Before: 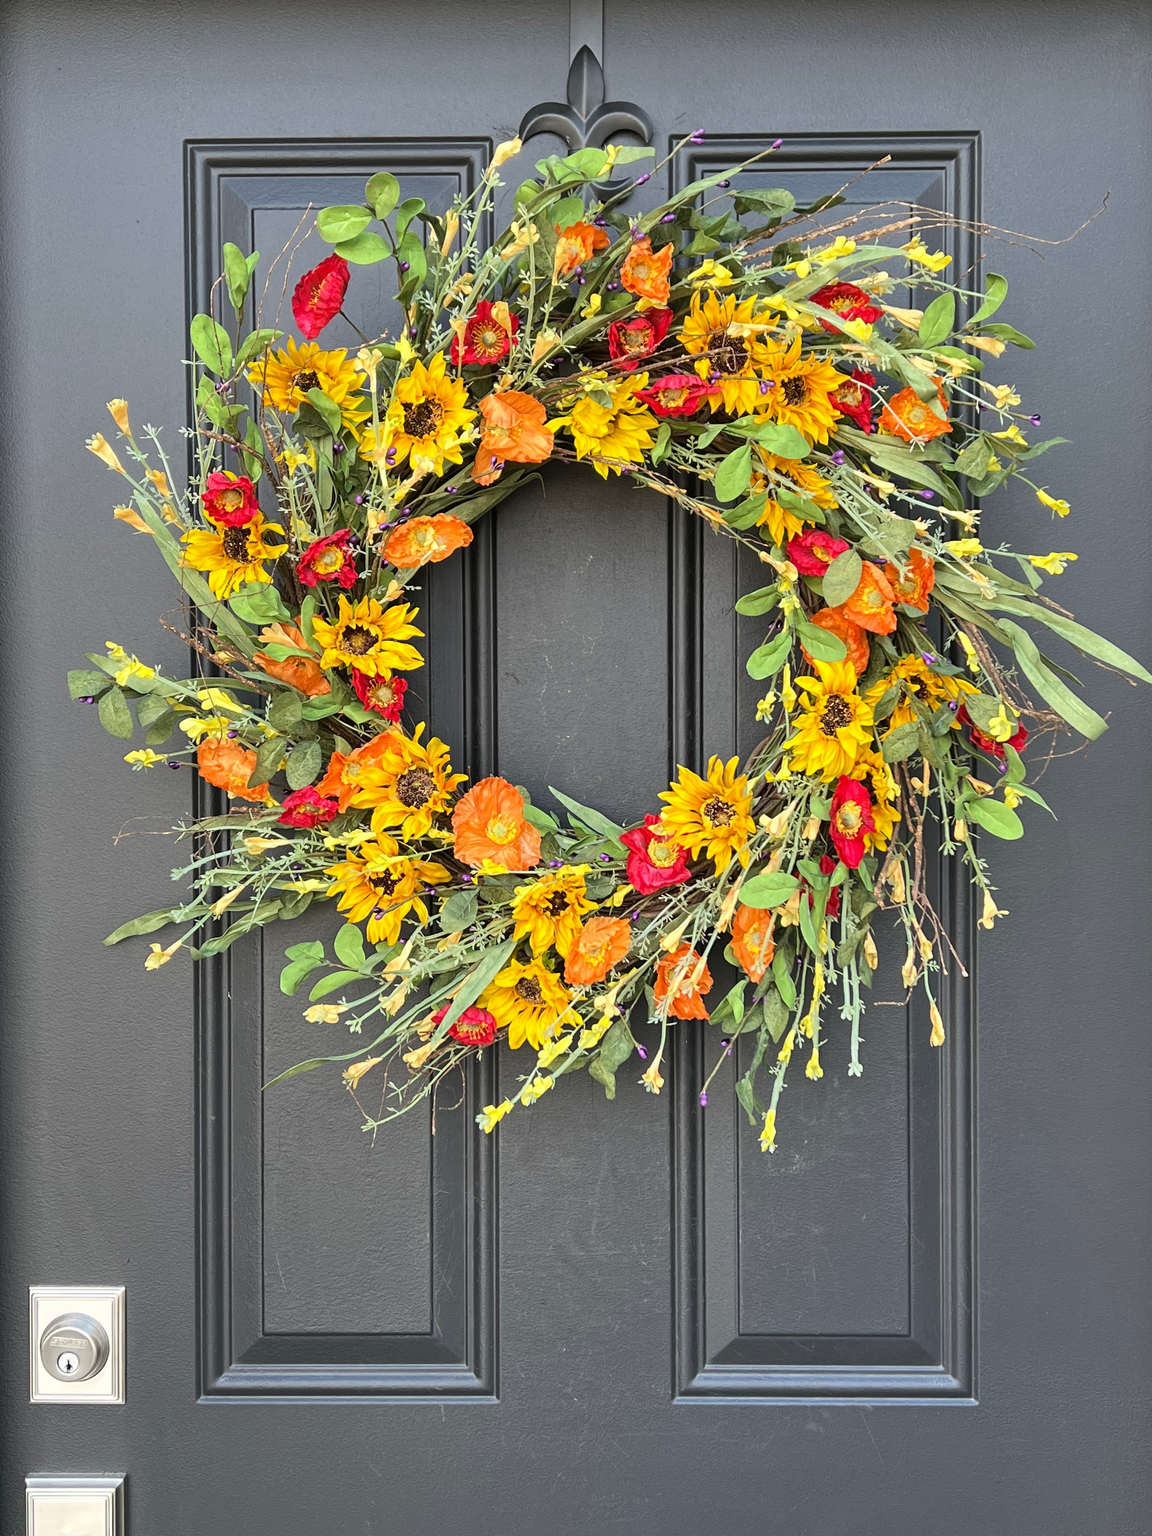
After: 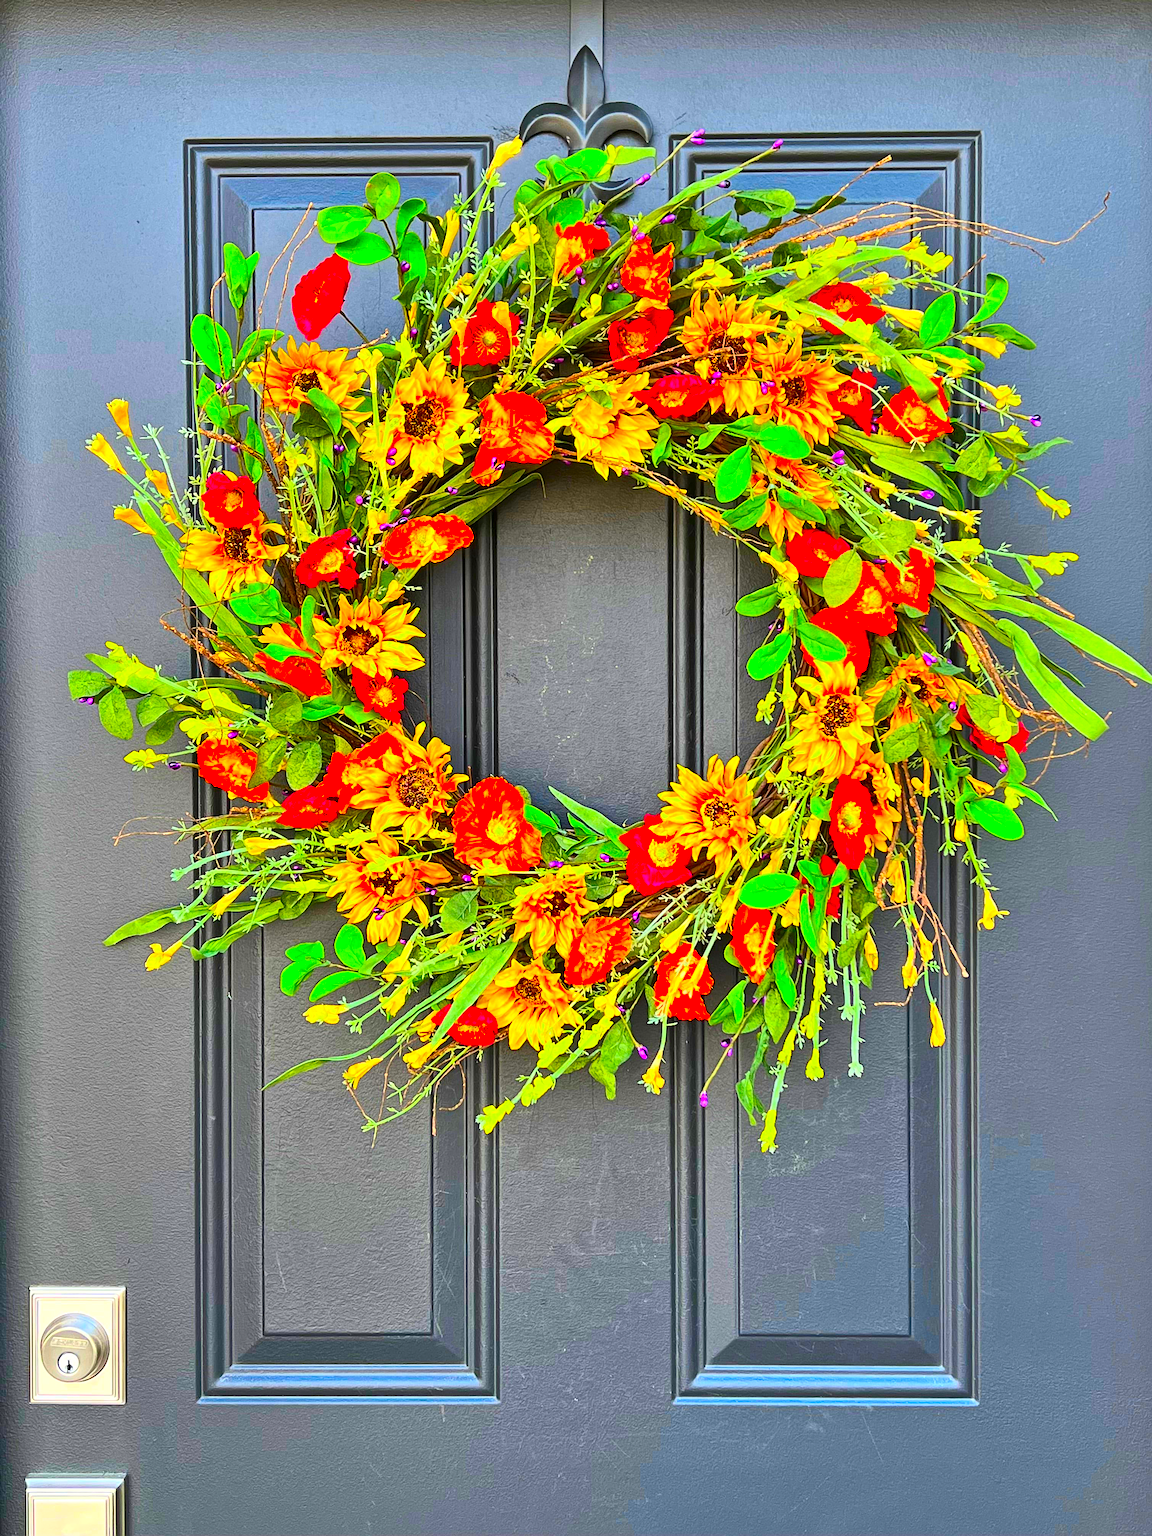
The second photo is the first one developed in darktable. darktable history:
contrast brightness saturation: contrast 0.201, brightness 0.196, saturation 0.786
shadows and highlights: shadows 33.77, highlights -46.9, compress 49.6%, soften with gaussian
color correction: highlights b* 0.052, saturation 1.78
sharpen: on, module defaults
local contrast: mode bilateral grid, contrast 19, coarseness 50, detail 119%, midtone range 0.2
